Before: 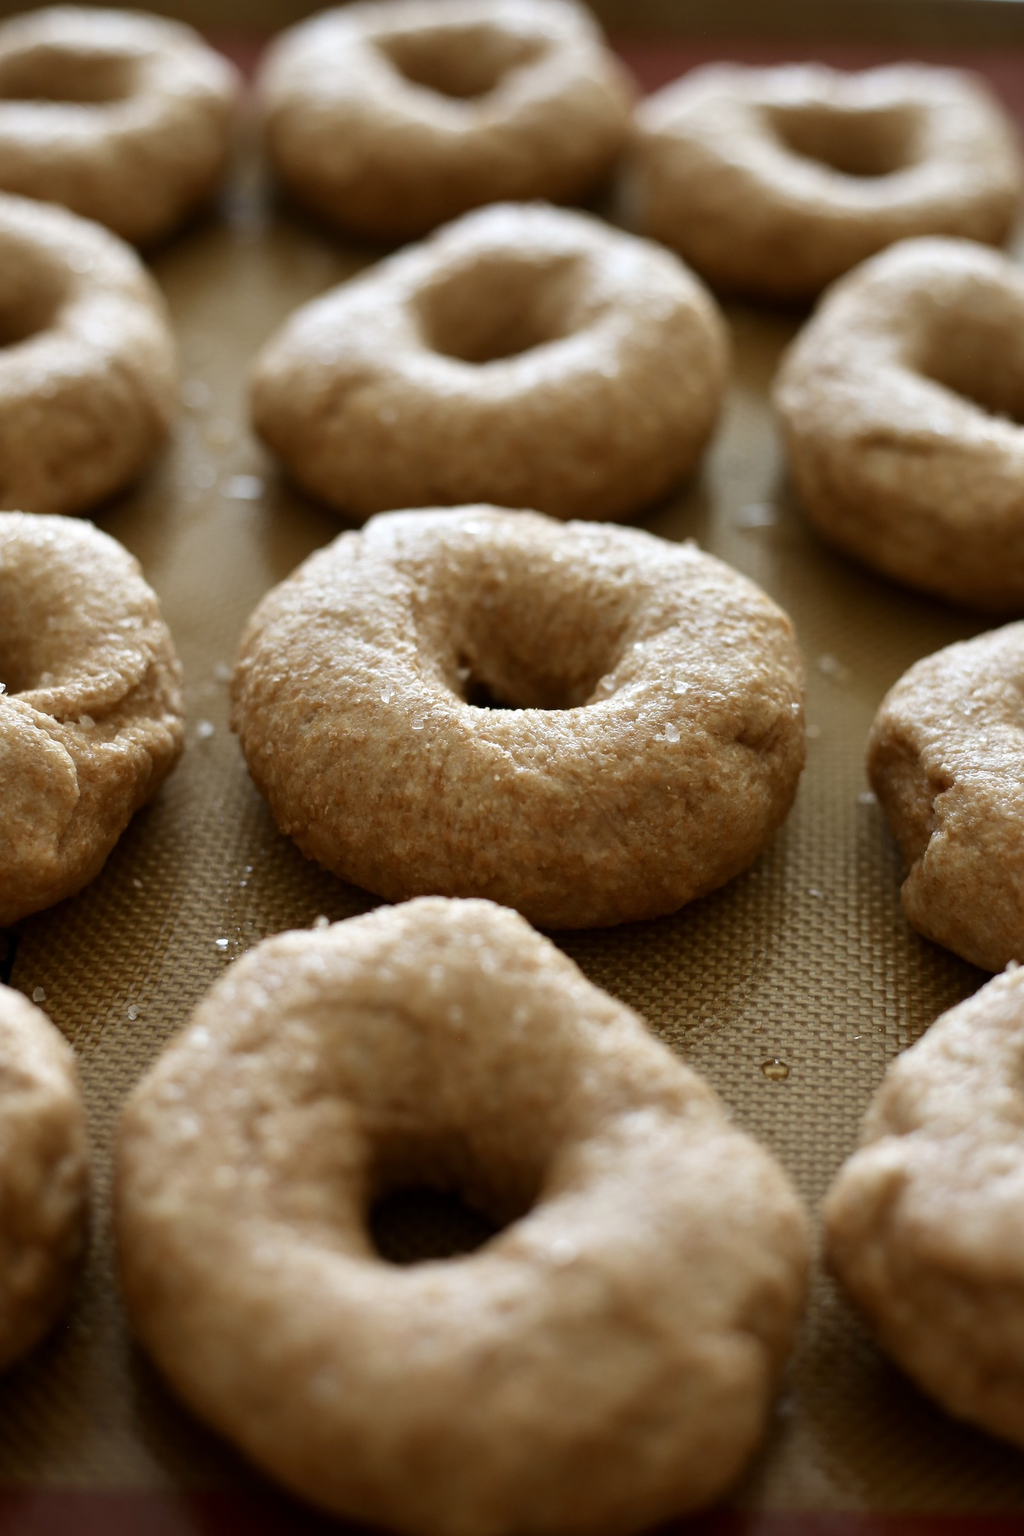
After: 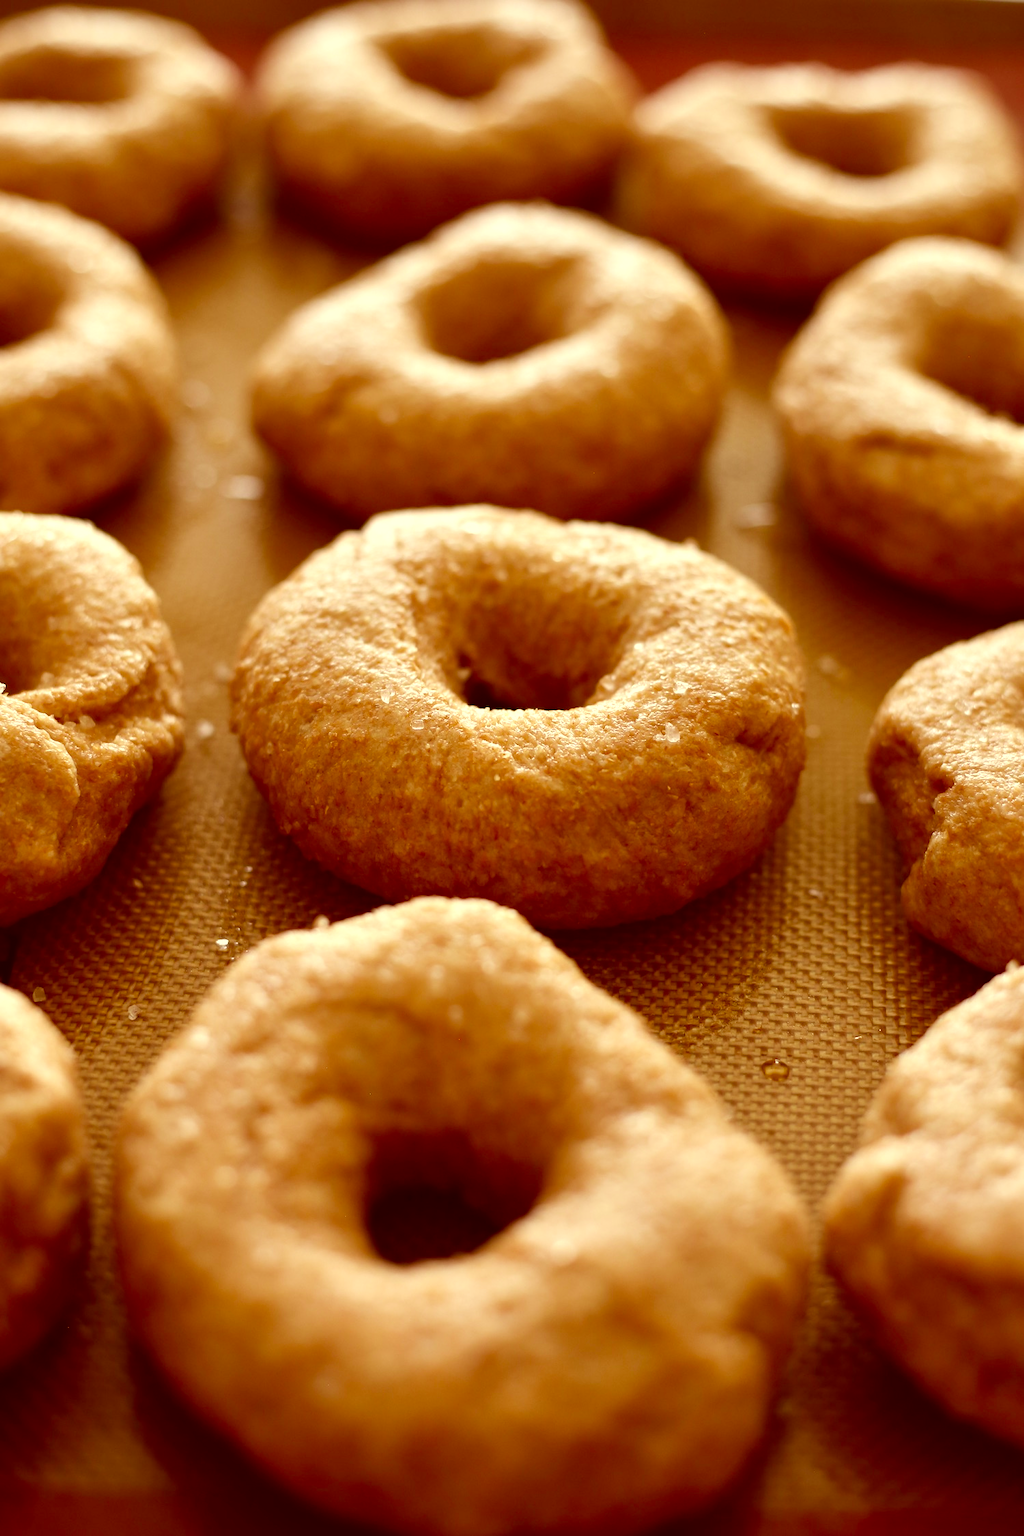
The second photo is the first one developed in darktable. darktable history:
rgb levels: mode RGB, independent channels, levels [[0, 0.474, 1], [0, 0.5, 1], [0, 0.5, 1]]
color correction: highlights a* 1.12, highlights b* 24.26, shadows a* 15.58, shadows b* 24.26
exposure: exposure 0.217 EV, compensate highlight preservation false
